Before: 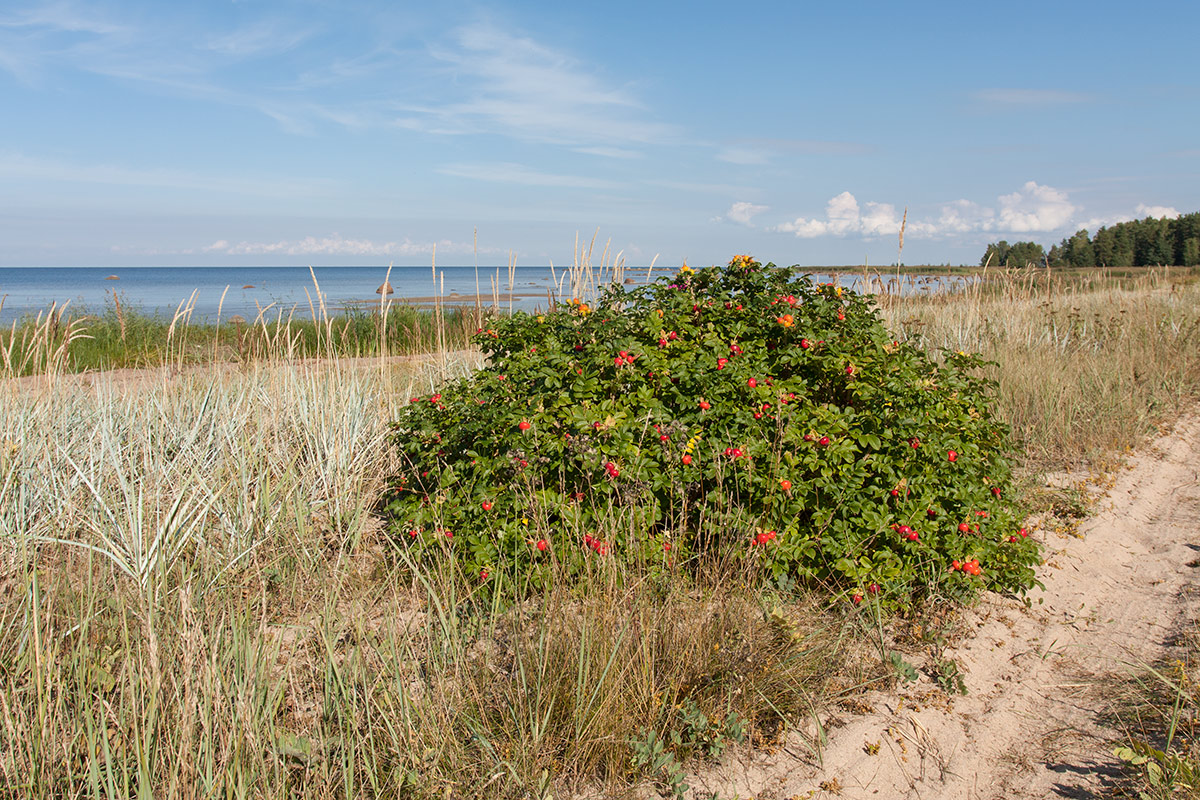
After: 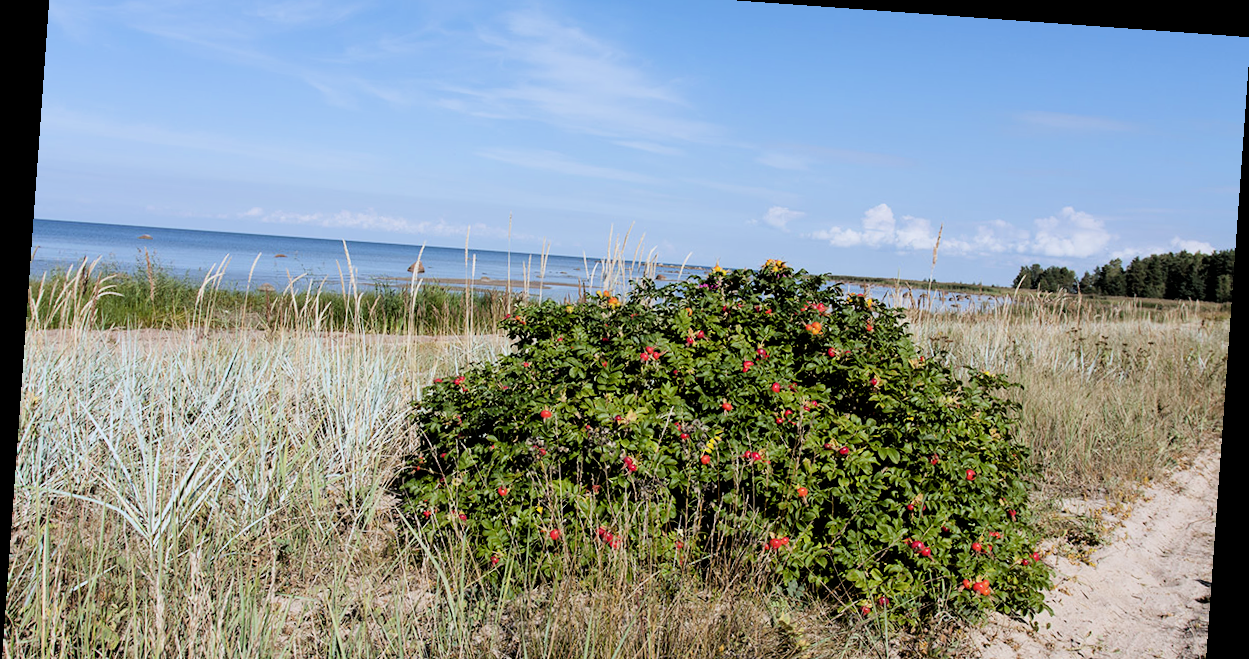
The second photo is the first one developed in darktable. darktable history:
white balance: red 0.931, blue 1.11
filmic rgb: black relative exposure -4 EV, white relative exposure 3 EV, hardness 3.02, contrast 1.4
rotate and perspective: rotation 4.1°, automatic cropping off
crop: left 0.387%, top 5.469%, bottom 19.809%
